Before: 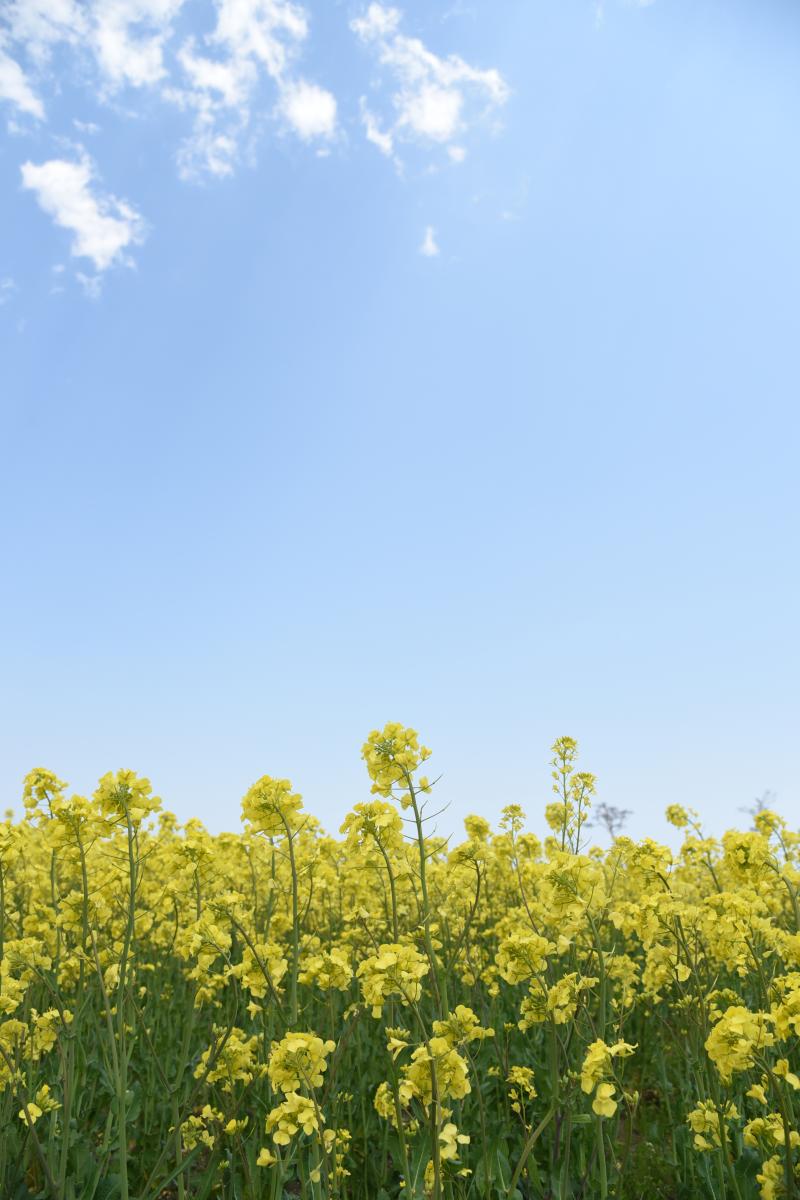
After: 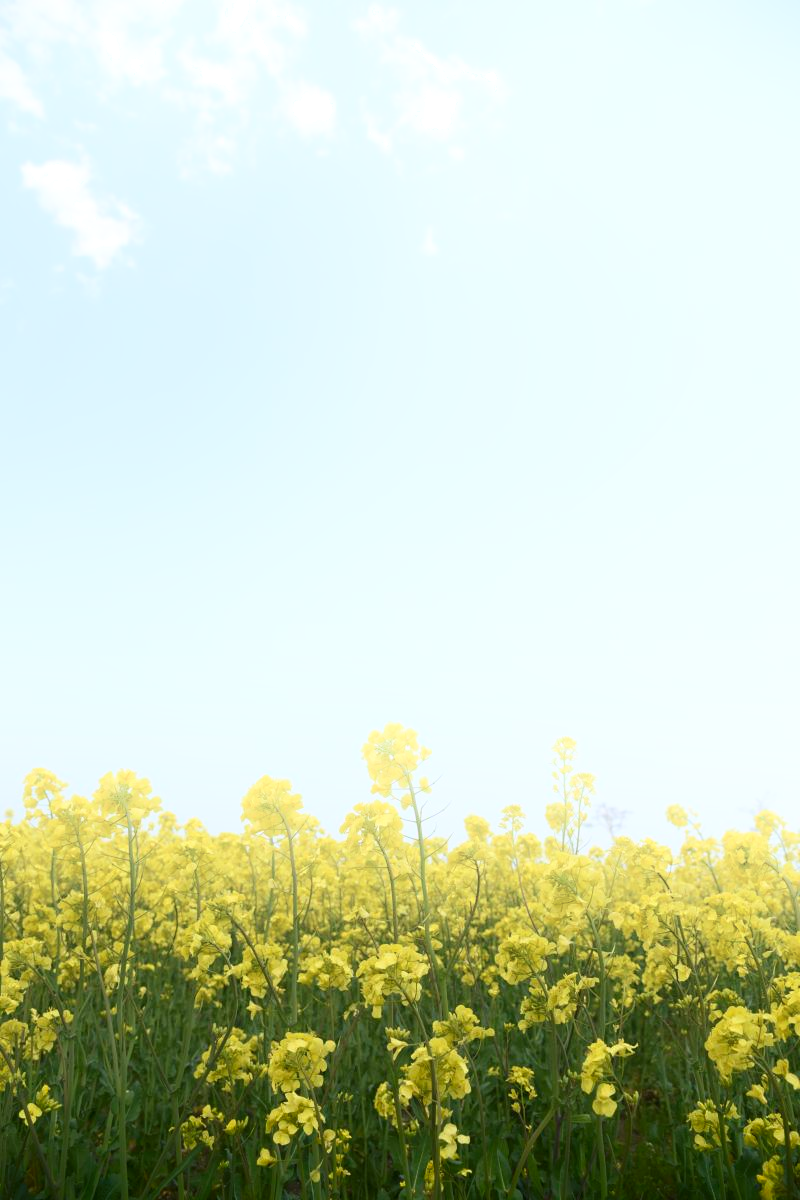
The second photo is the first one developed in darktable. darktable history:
exposure: exposure 0.129 EV, compensate highlight preservation false
shadows and highlights: shadows -89.17, highlights 89.46, soften with gaussian
